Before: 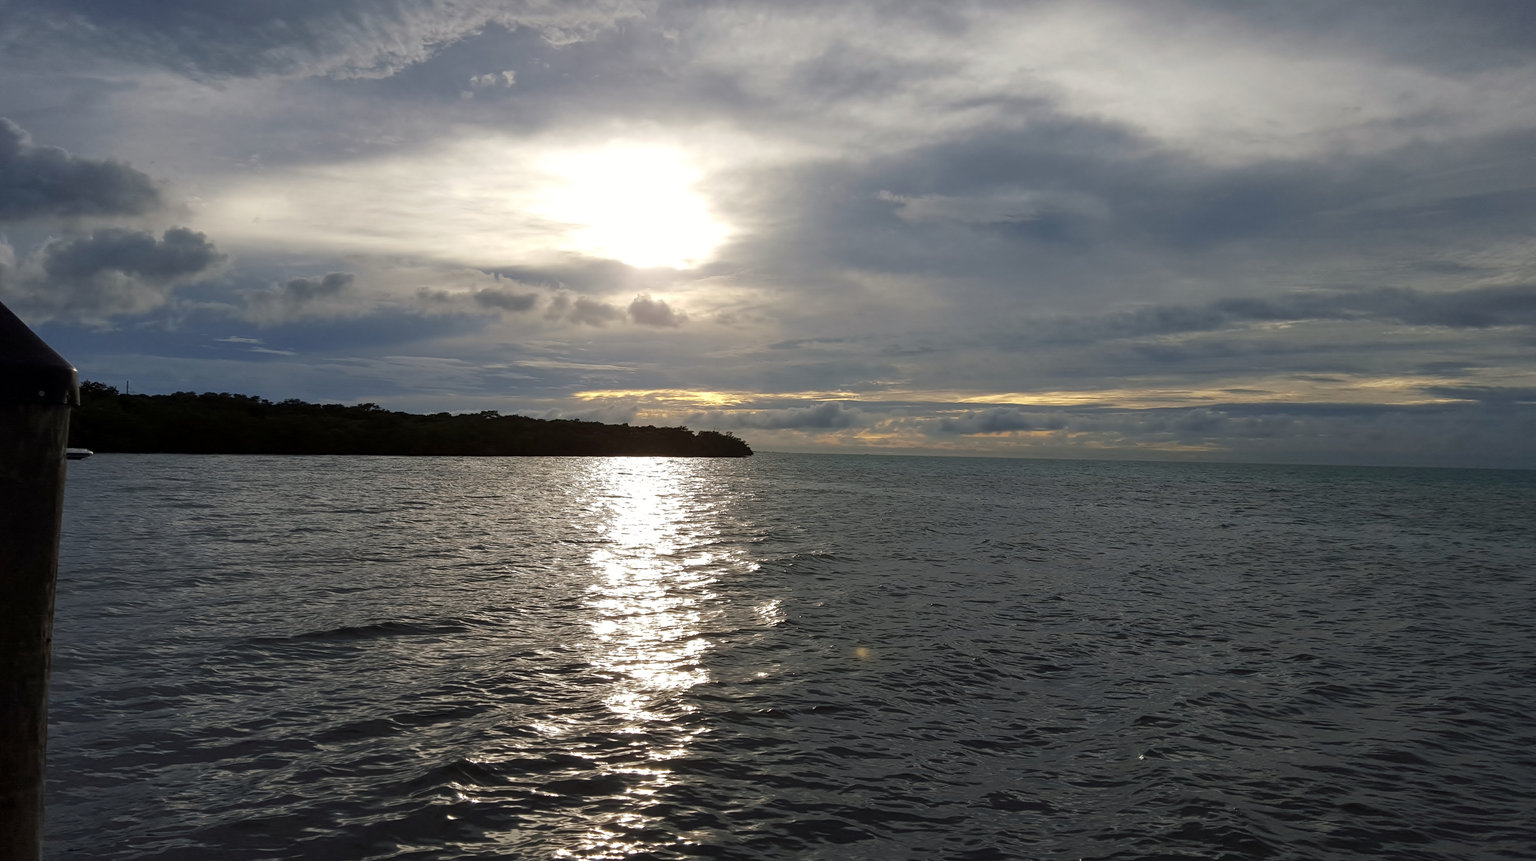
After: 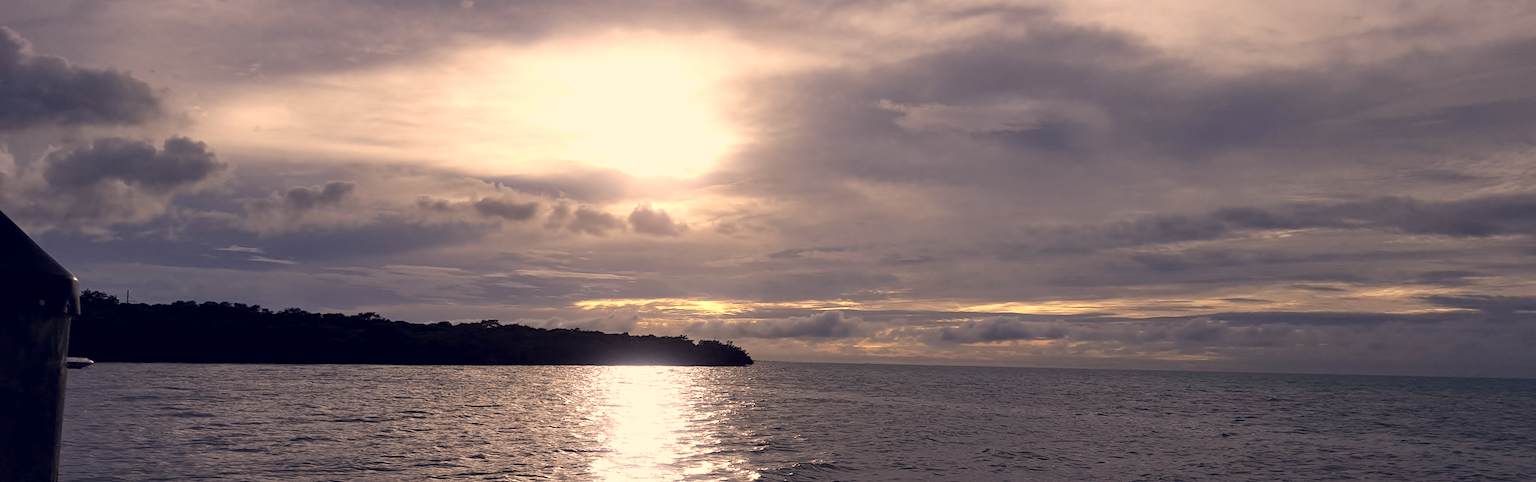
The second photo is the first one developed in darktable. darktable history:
bloom: size 13.65%, threshold 98.39%, strength 4.82%
white balance: emerald 1
color correction: highlights a* 19.59, highlights b* 27.49, shadows a* 3.46, shadows b* -17.28, saturation 0.73
crop and rotate: top 10.605%, bottom 33.274%
contrast equalizer: y [[0.526, 0.53, 0.532, 0.532, 0.53, 0.525], [0.5 ×6], [0.5 ×6], [0 ×6], [0 ×6]]
